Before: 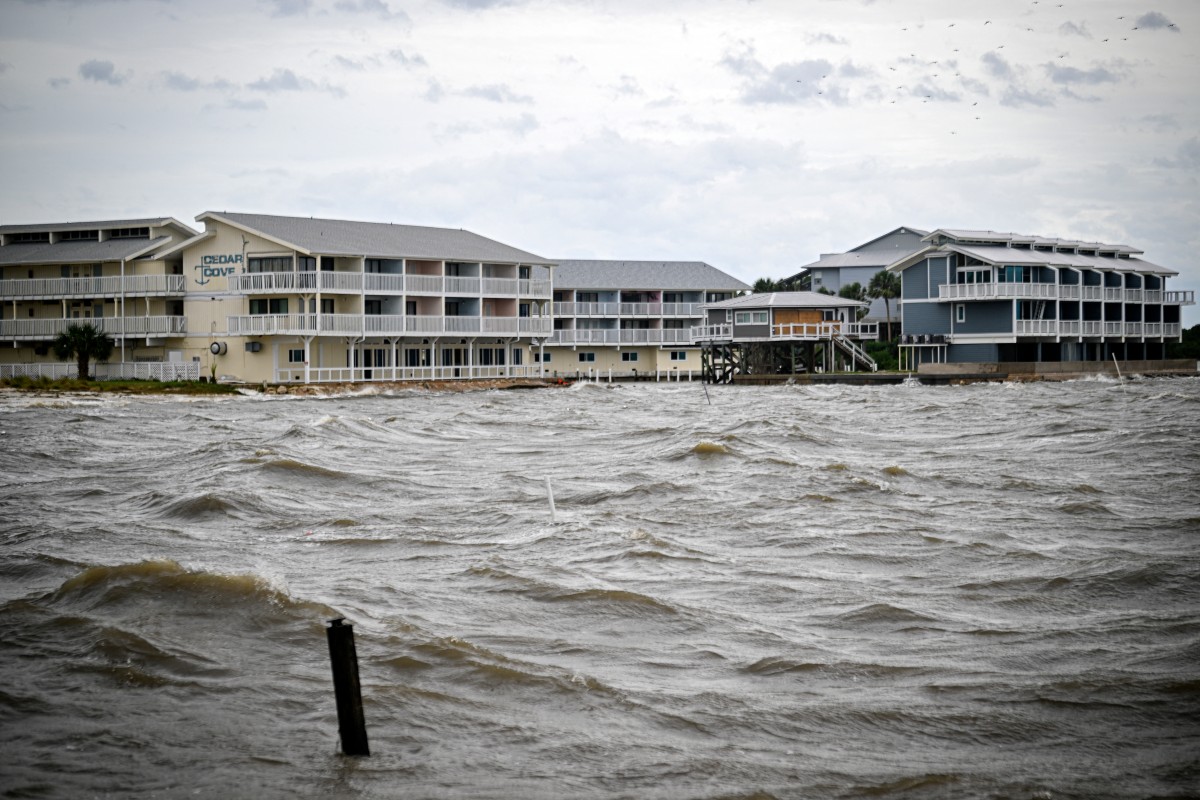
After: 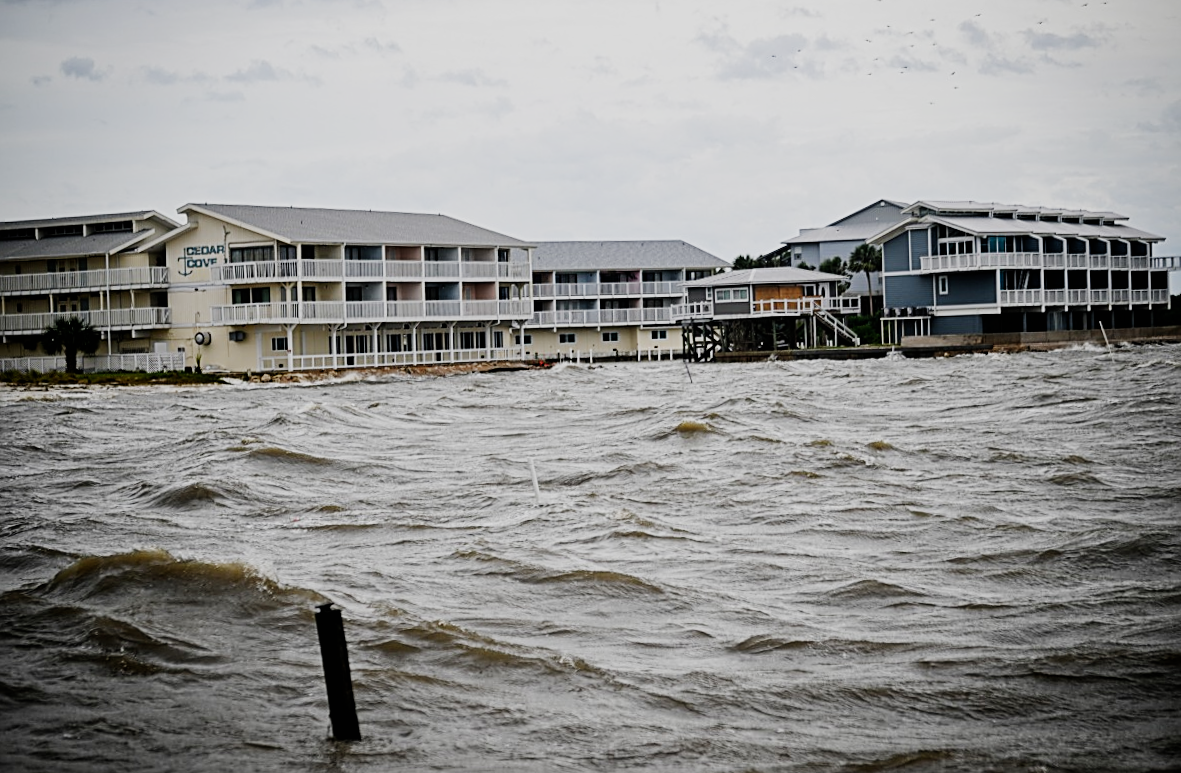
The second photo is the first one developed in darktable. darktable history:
rotate and perspective: rotation -1.32°, lens shift (horizontal) -0.031, crop left 0.015, crop right 0.985, crop top 0.047, crop bottom 0.982
sigmoid: skew -0.2, preserve hue 0%, red attenuation 0.1, red rotation 0.035, green attenuation 0.1, green rotation -0.017, blue attenuation 0.15, blue rotation -0.052, base primaries Rec2020
sharpen: on, module defaults
